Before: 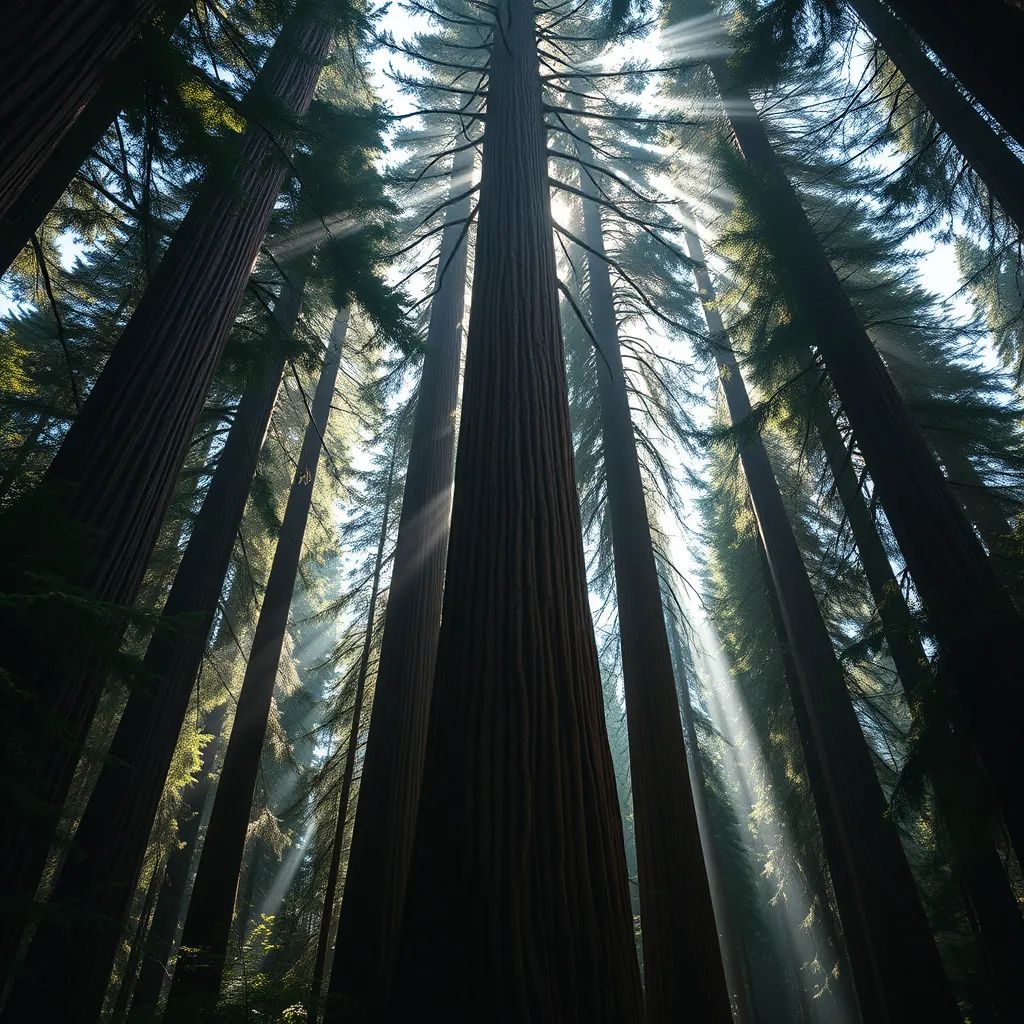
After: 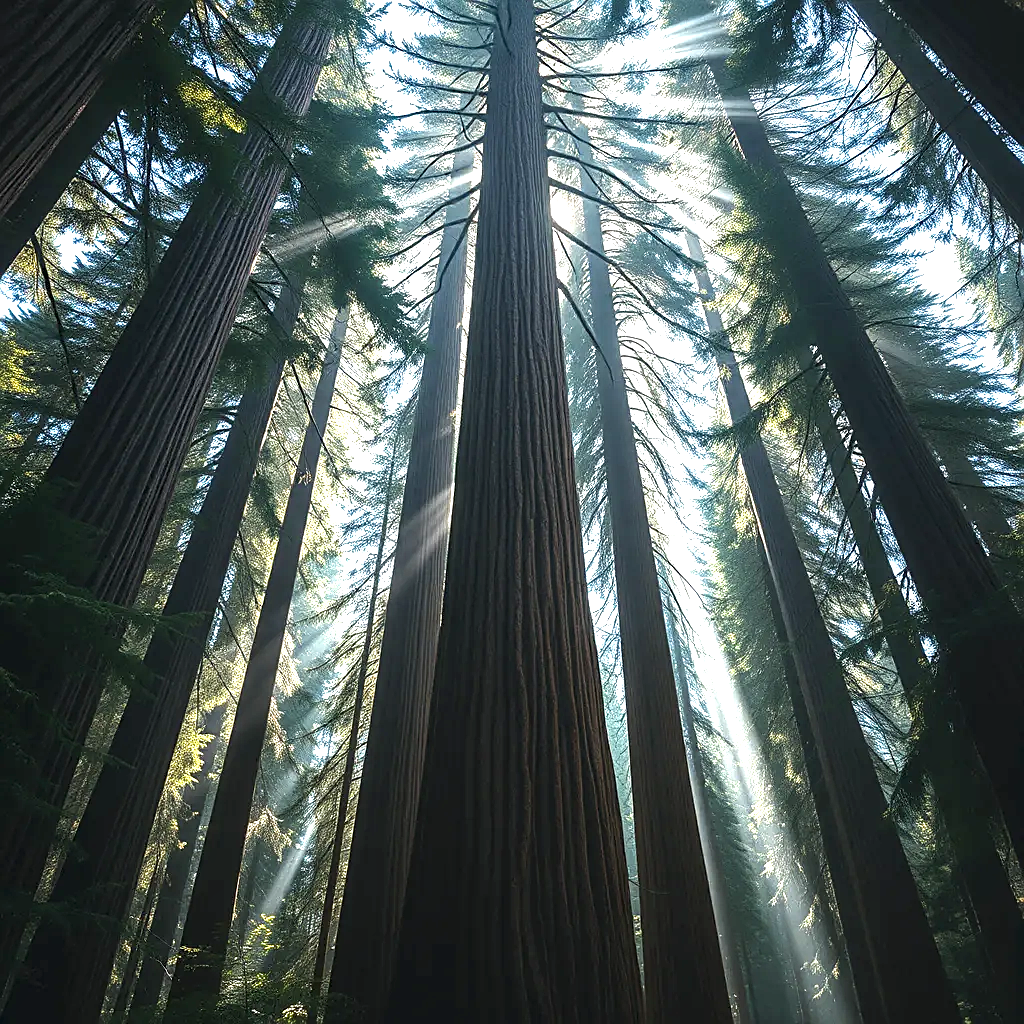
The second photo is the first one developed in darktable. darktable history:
color correction: highlights a* -0.282, highlights b* -0.104
exposure: black level correction 0, exposure 1.2 EV, compensate highlight preservation false
local contrast: detail 130%
sharpen: on, module defaults
